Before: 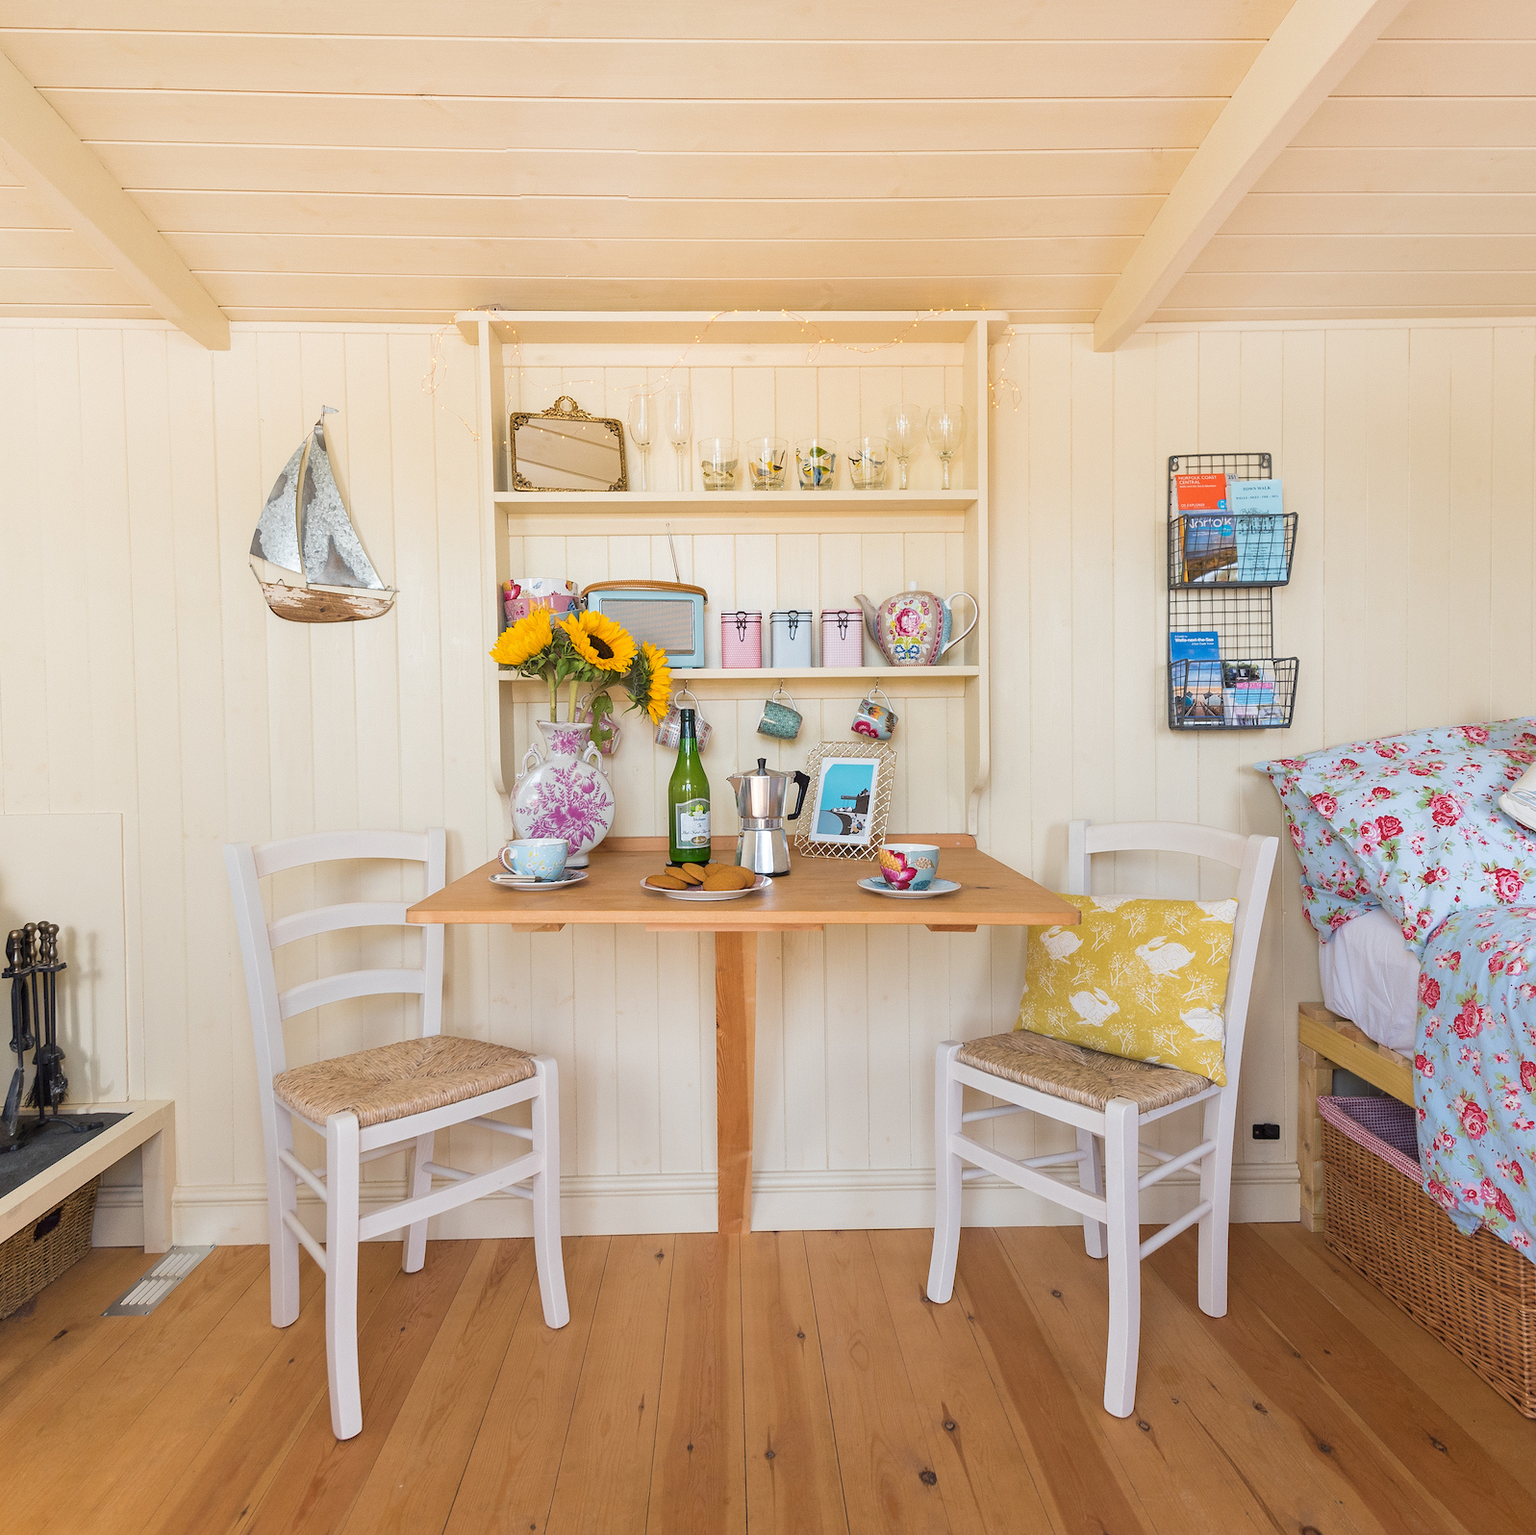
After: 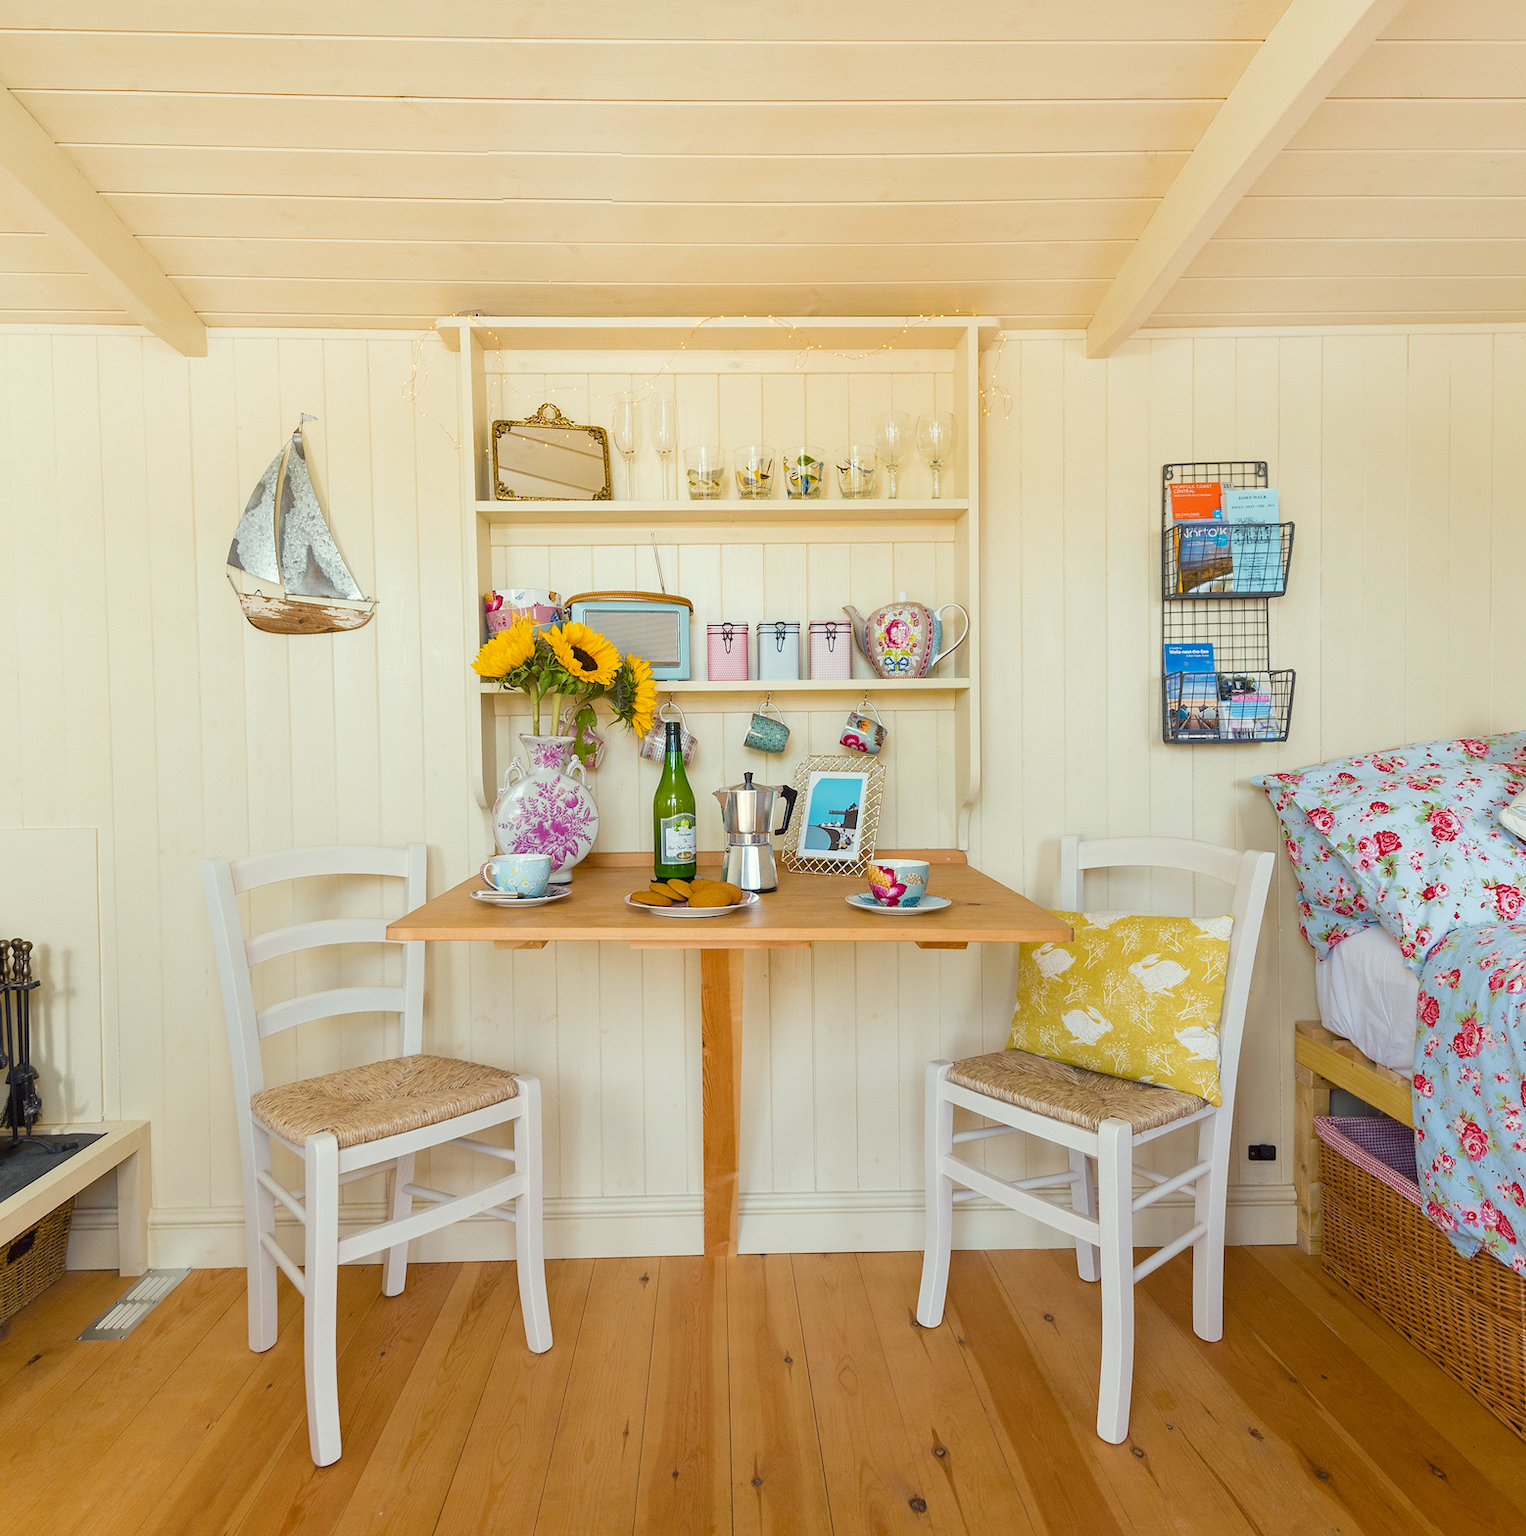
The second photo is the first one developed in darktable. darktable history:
color balance rgb: perceptual saturation grading › global saturation 20.82%, perceptual saturation grading › highlights -19.966%, perceptual saturation grading › shadows 29.885%, global vibrance 9.869%
crop and rotate: left 1.756%, right 0.679%, bottom 1.713%
color correction: highlights a* -4.61, highlights b* 5.06, saturation 0.939
